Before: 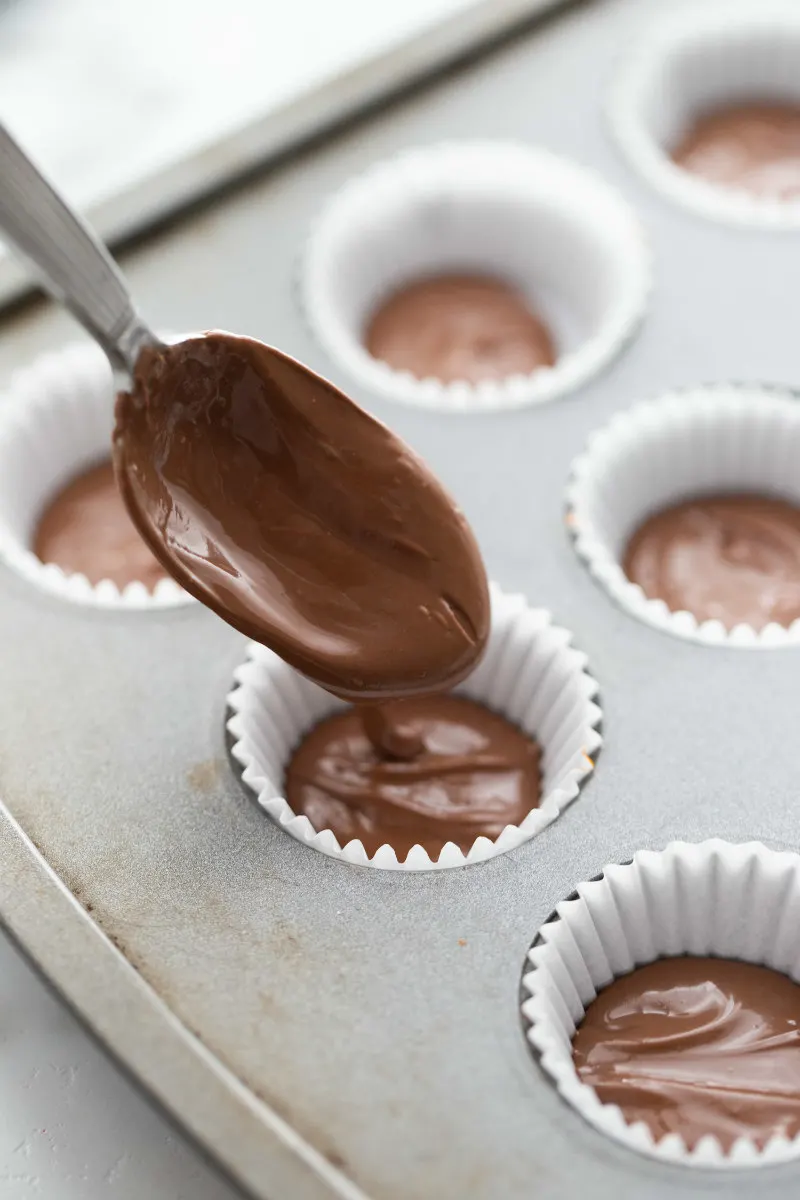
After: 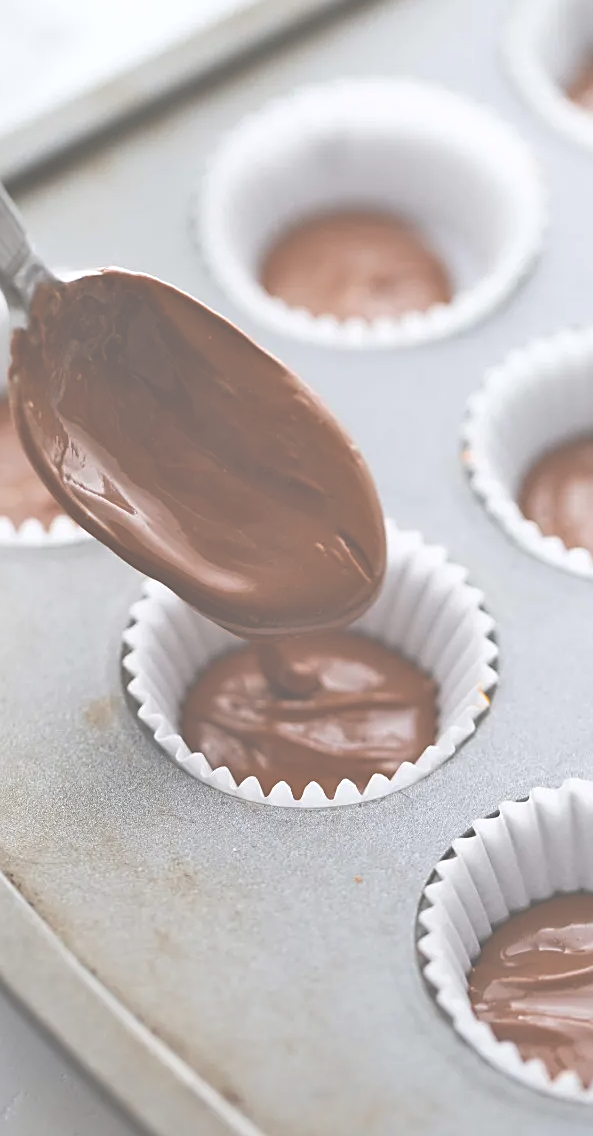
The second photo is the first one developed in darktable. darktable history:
color balance: output saturation 110%
color contrast: green-magenta contrast 0.96
sharpen: on, module defaults
crop and rotate: left 13.15%, top 5.251%, right 12.609%
exposure: black level correction -0.087, compensate highlight preservation false
tone equalizer: -8 EV 0.001 EV, -7 EV -0.004 EV, -6 EV 0.009 EV, -5 EV 0.032 EV, -4 EV 0.276 EV, -3 EV 0.644 EV, -2 EV 0.584 EV, -1 EV 0.187 EV, +0 EV 0.024 EV
white balance: red 1.004, blue 1.024
